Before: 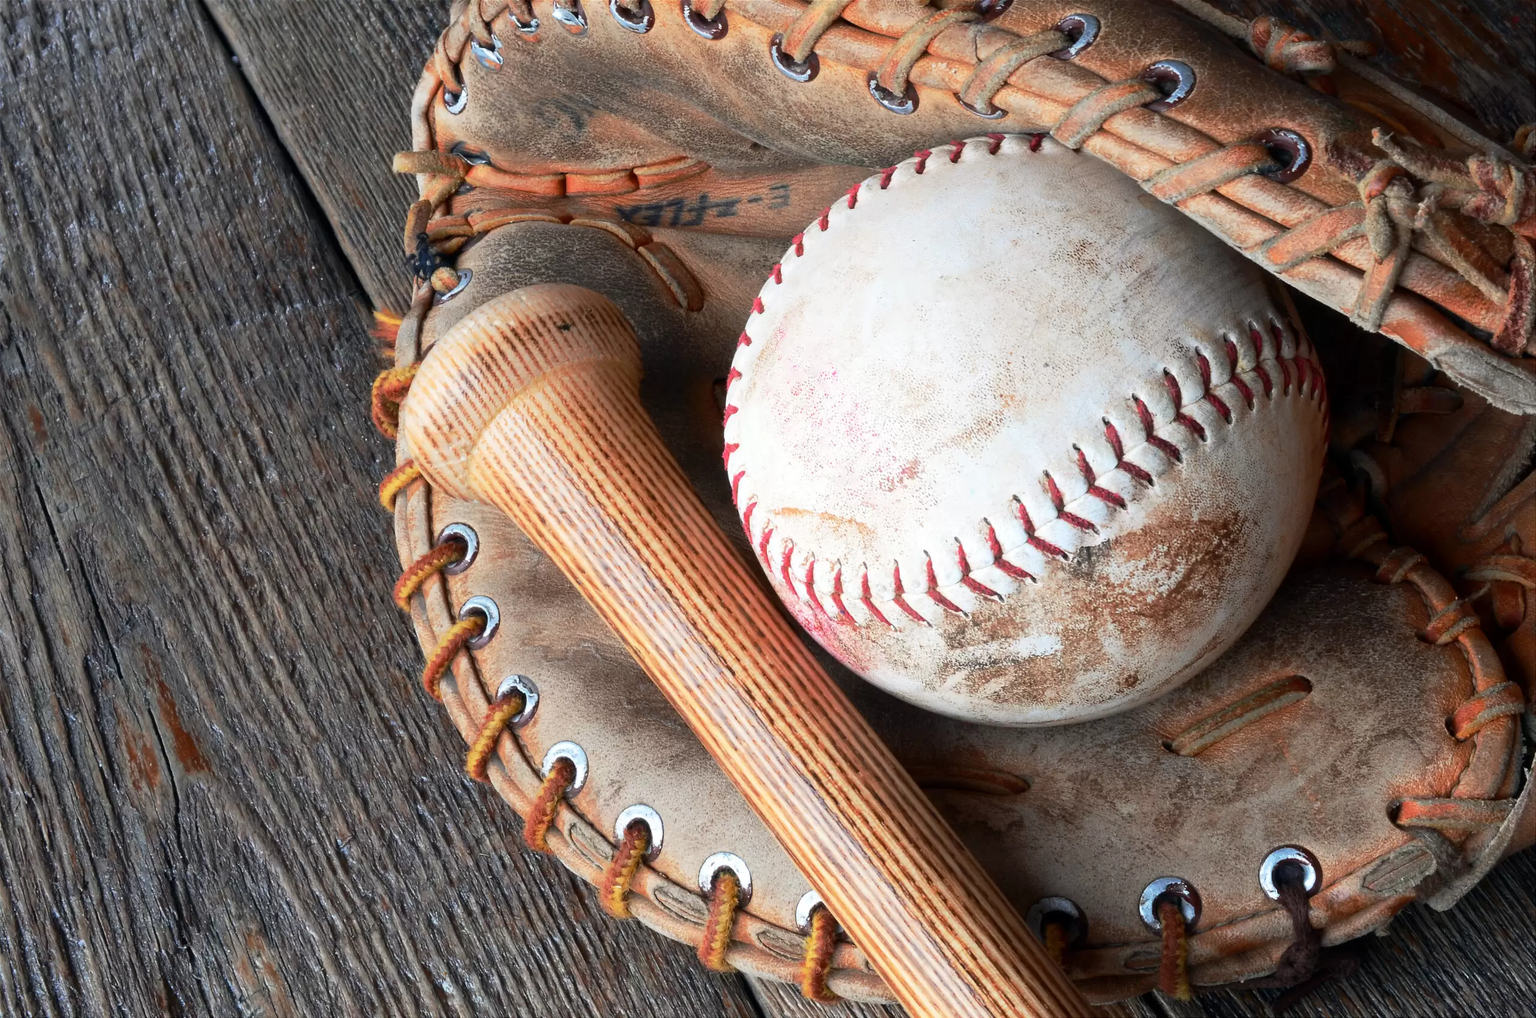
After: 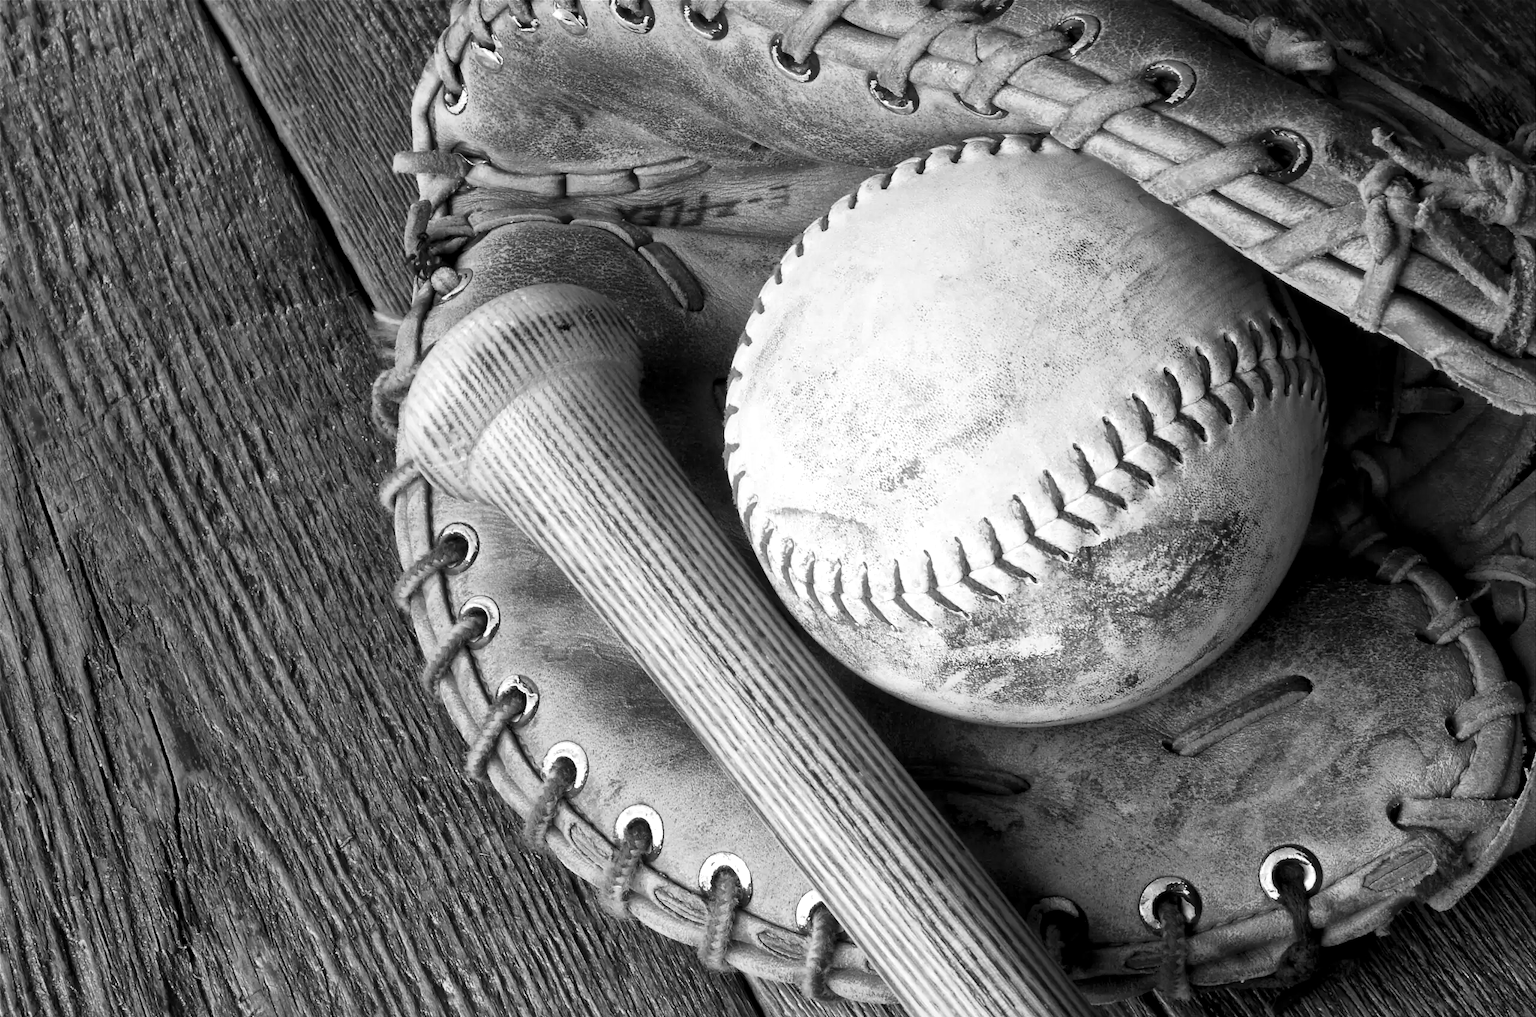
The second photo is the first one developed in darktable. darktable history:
monochrome: on, module defaults
local contrast: mode bilateral grid, contrast 20, coarseness 50, detail 148%, midtone range 0.2
